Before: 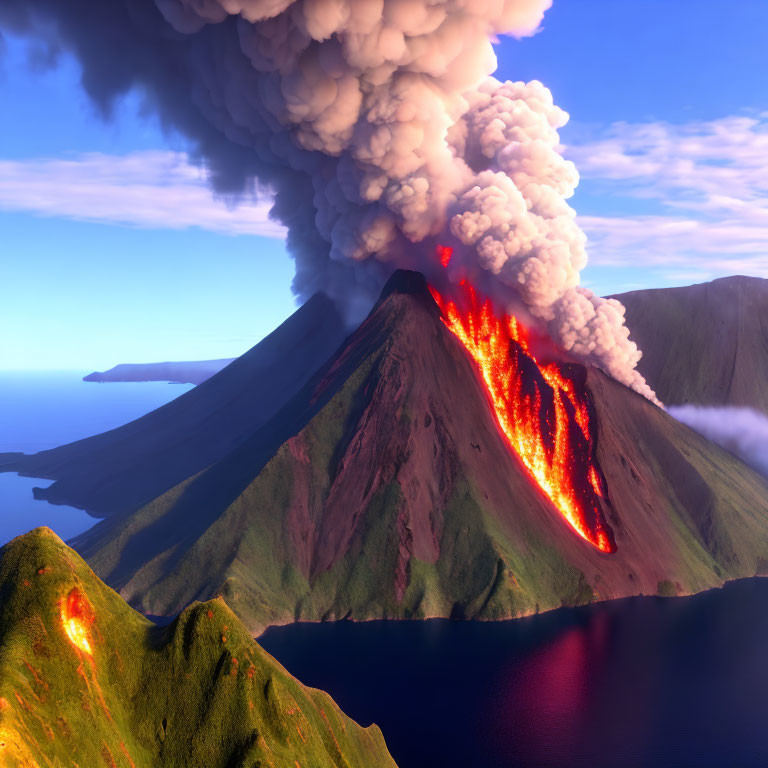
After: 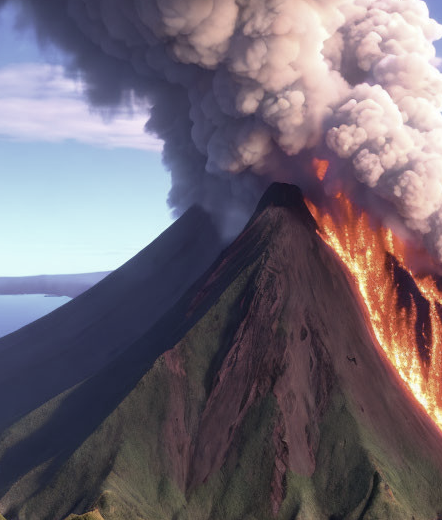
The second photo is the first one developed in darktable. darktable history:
crop: left 16.219%, top 11.429%, right 26.152%, bottom 20.759%
color correction: highlights b* 0.048, saturation 0.548
